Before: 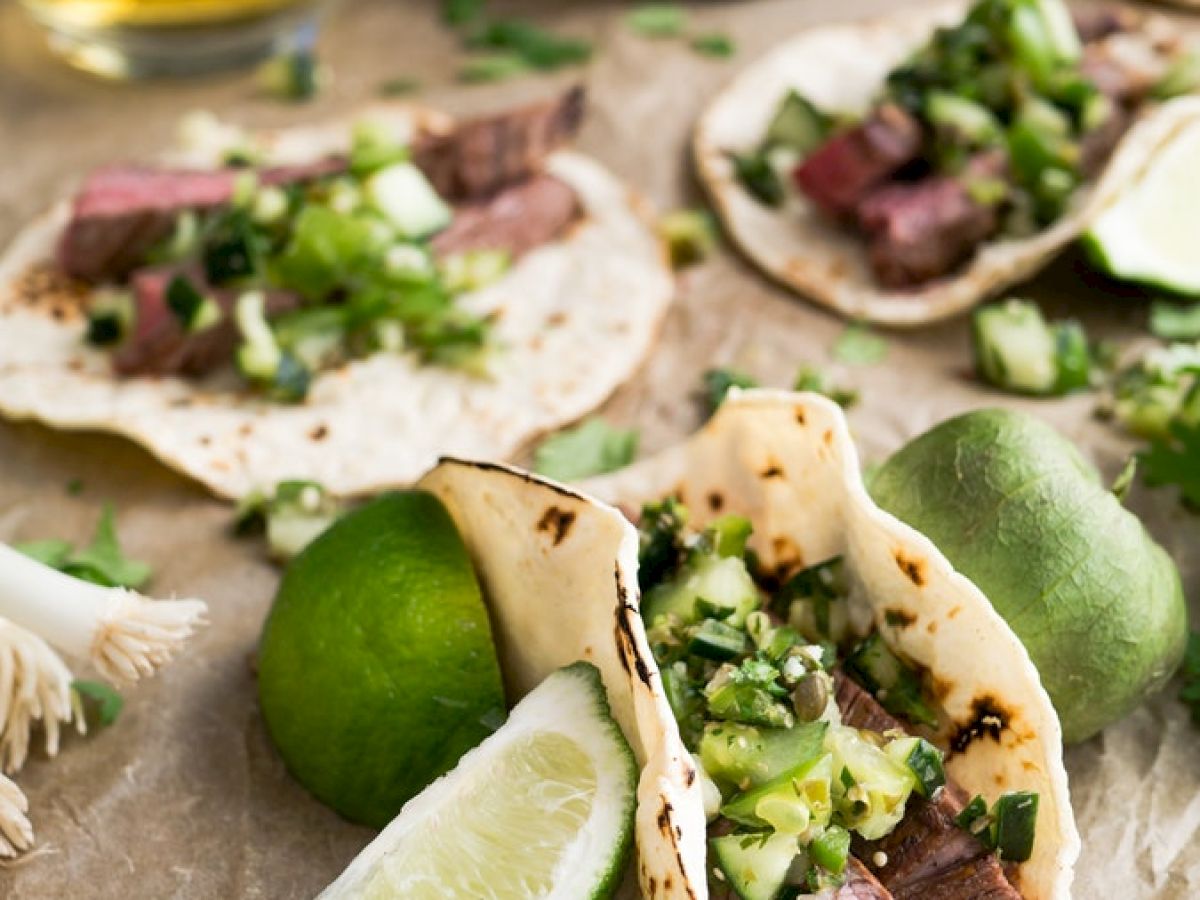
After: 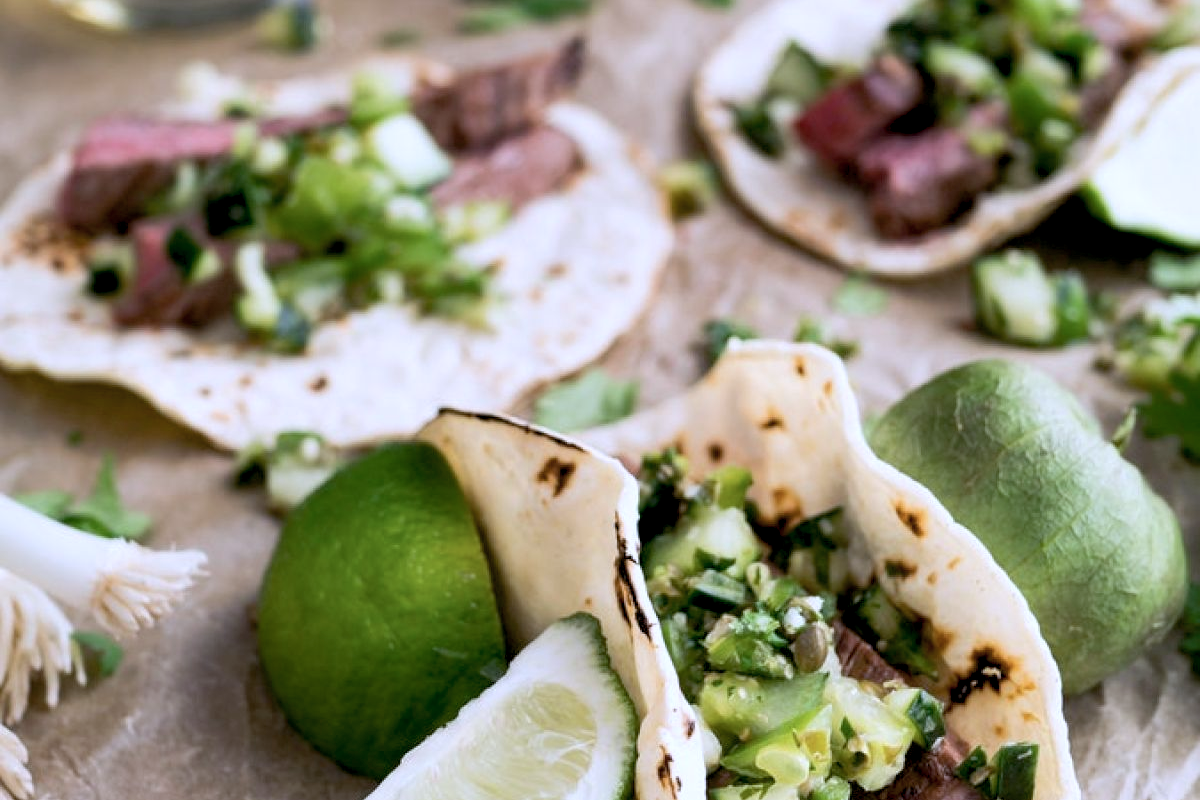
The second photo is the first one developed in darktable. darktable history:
color calibration: gray › normalize channels true, illuminant custom, x 0.373, y 0.388, temperature 4268.58 K, gamut compression 0.01
color balance rgb: global offset › luminance -0.887%, linear chroma grading › global chroma 7.842%, perceptual saturation grading › global saturation 0.792%
crop and rotate: top 5.469%, bottom 5.607%
contrast brightness saturation: saturation -0.171
